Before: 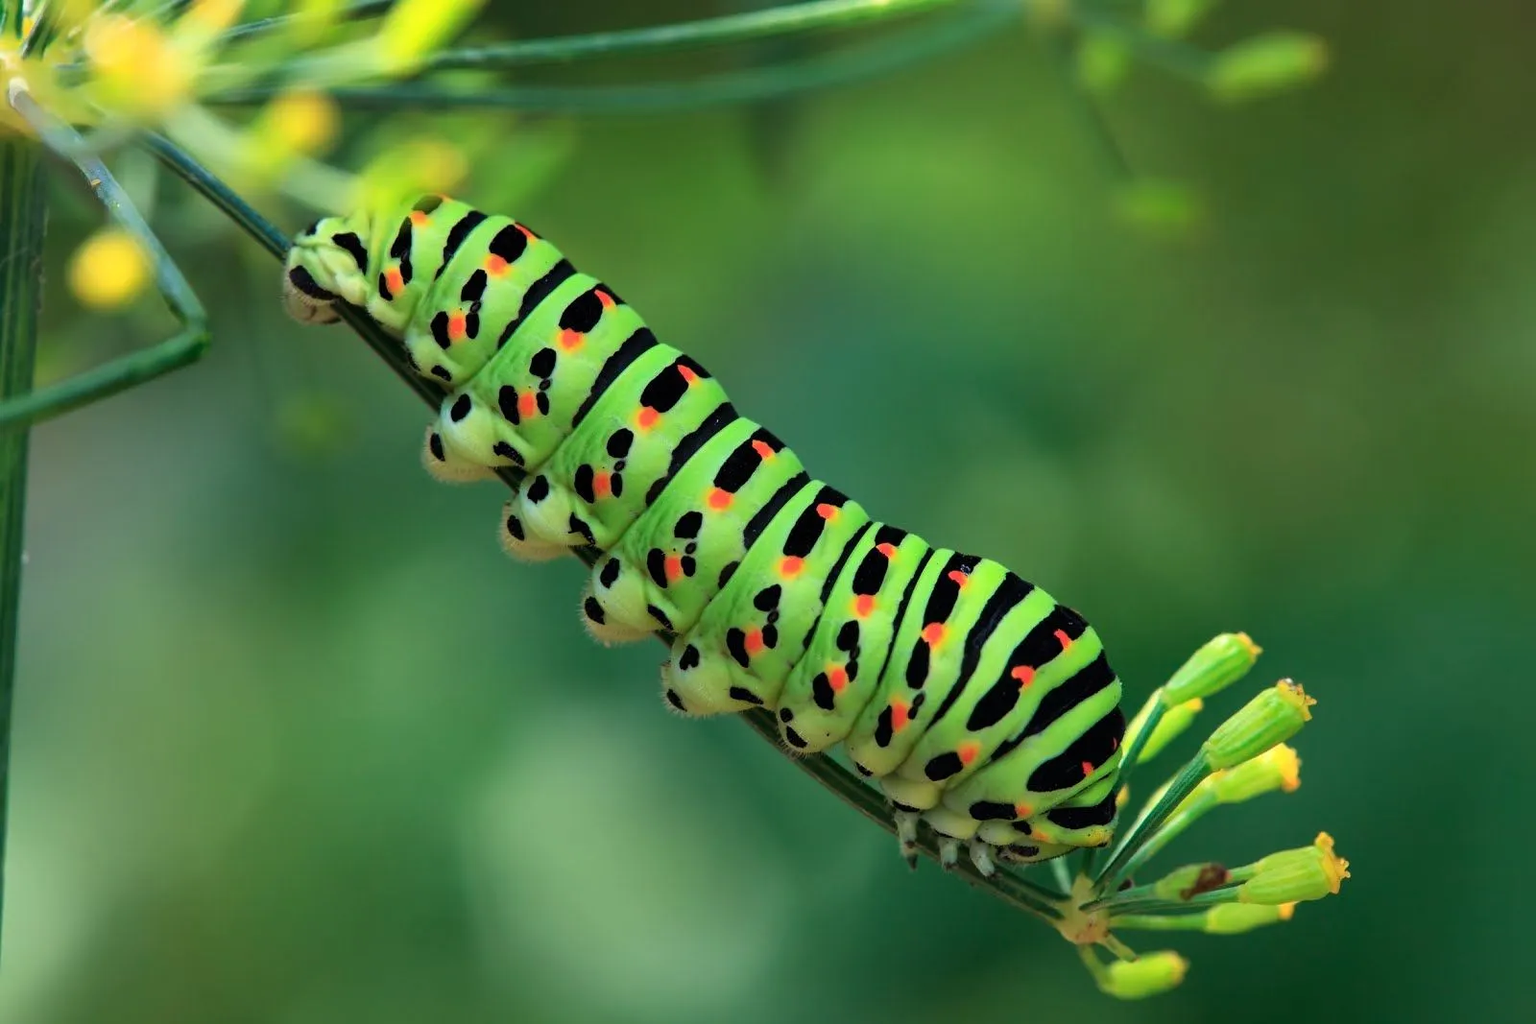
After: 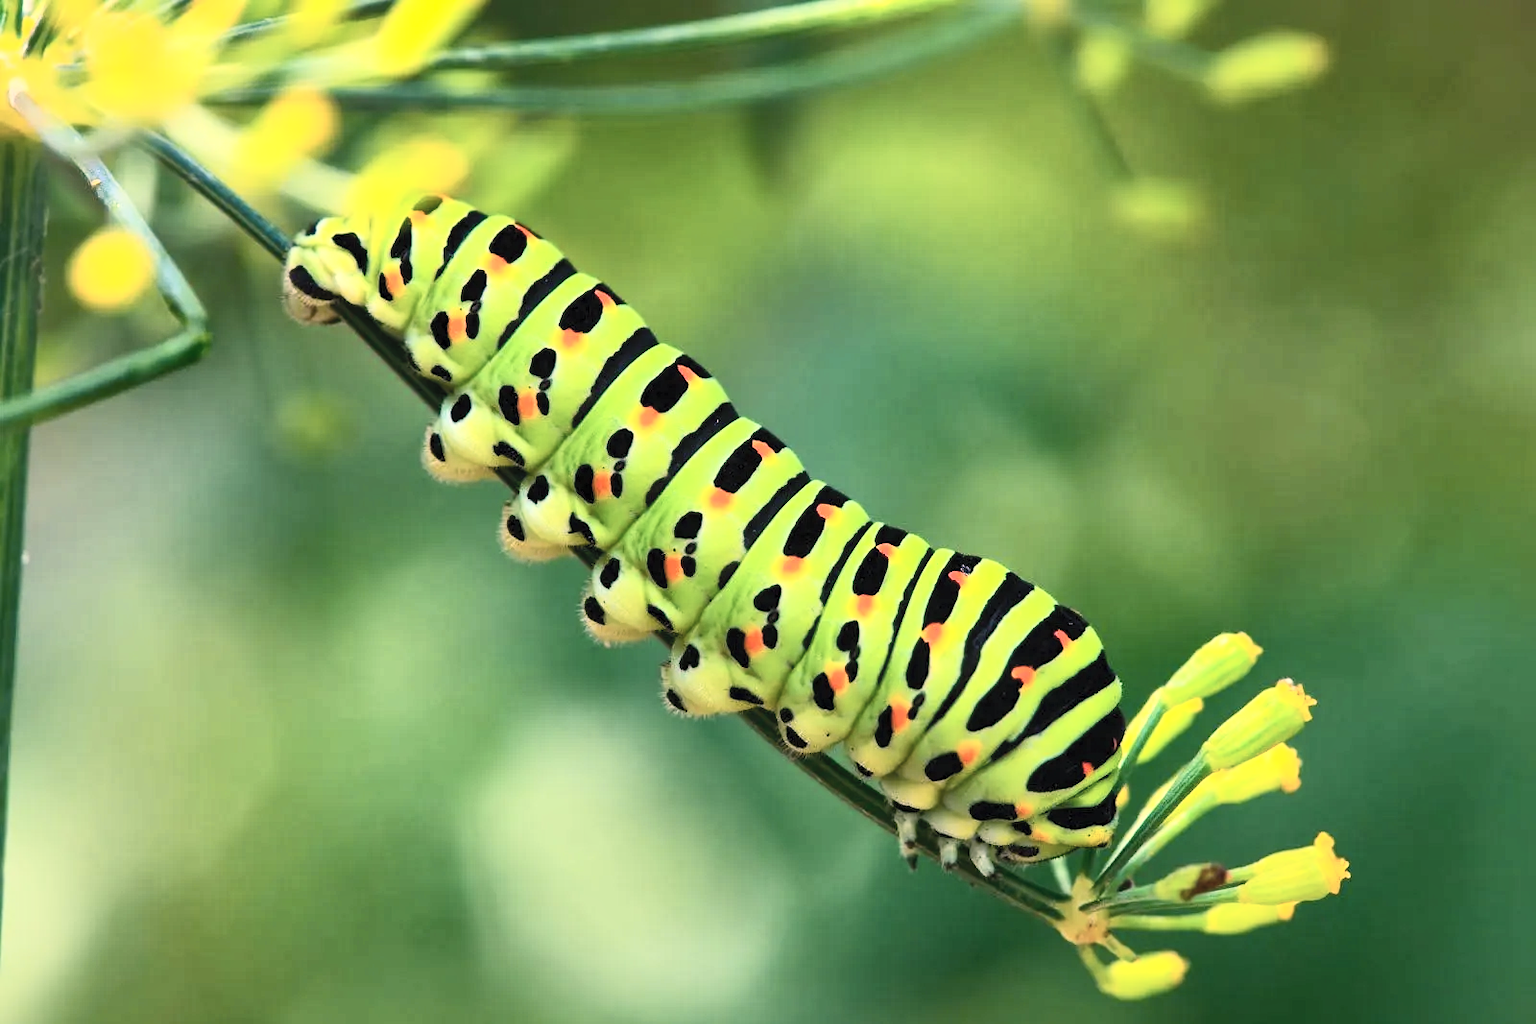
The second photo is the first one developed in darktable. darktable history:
color balance rgb: highlights gain › chroma 4.566%, highlights gain › hue 33.35°, perceptual saturation grading › global saturation 30.522%, global vibrance 19.725%
local contrast: mode bilateral grid, contrast 21, coarseness 49, detail 141%, midtone range 0.2
contrast brightness saturation: contrast 0.43, brightness 0.55, saturation -0.2
